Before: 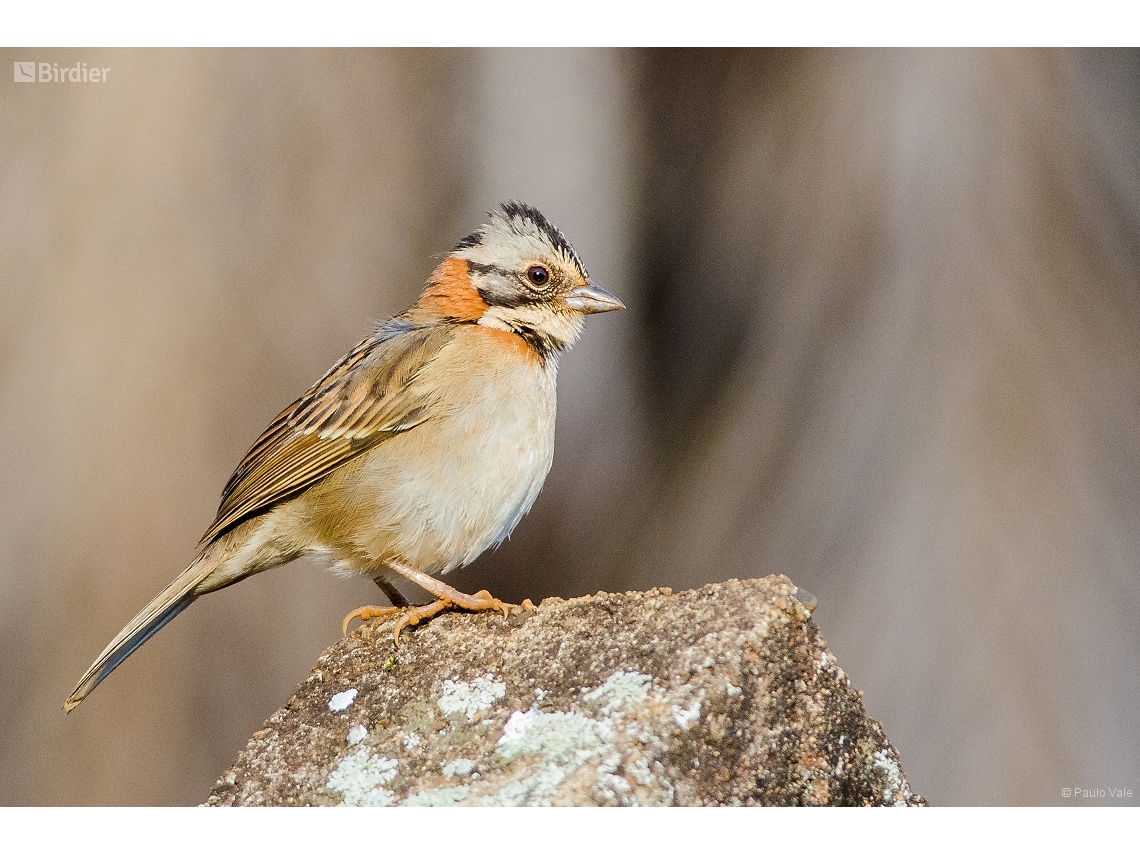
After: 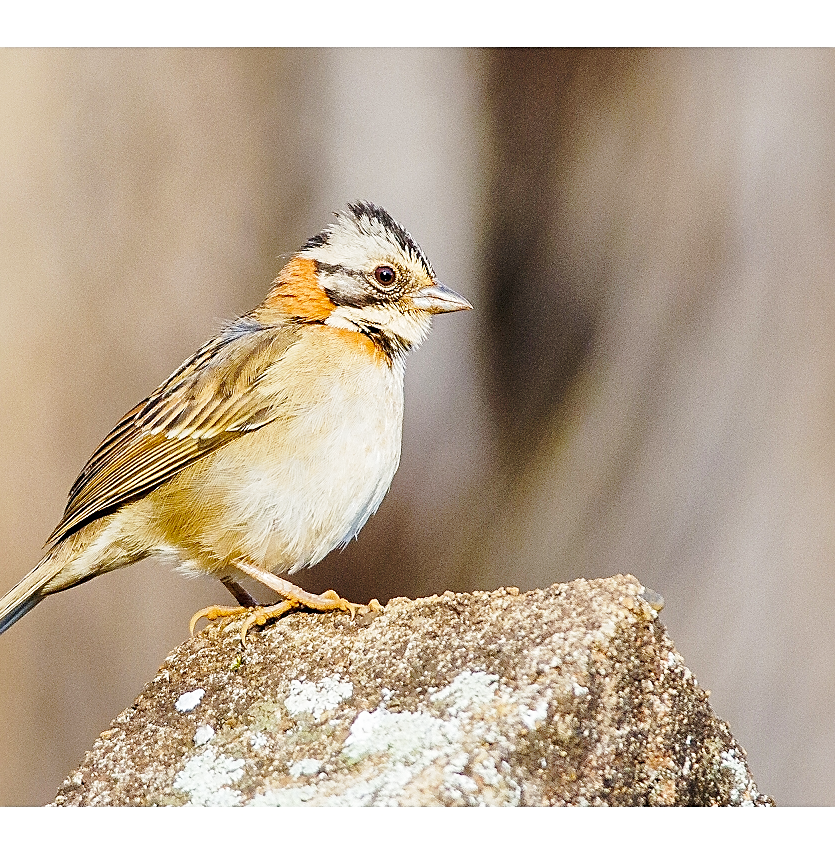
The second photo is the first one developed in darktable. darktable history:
base curve: curves: ch0 [(0, 0) (0.028, 0.03) (0.121, 0.232) (0.46, 0.748) (0.859, 0.968) (1, 1)], preserve colors none
sharpen: on, module defaults
shadows and highlights: on, module defaults
crop: left 13.443%, right 13.31%
